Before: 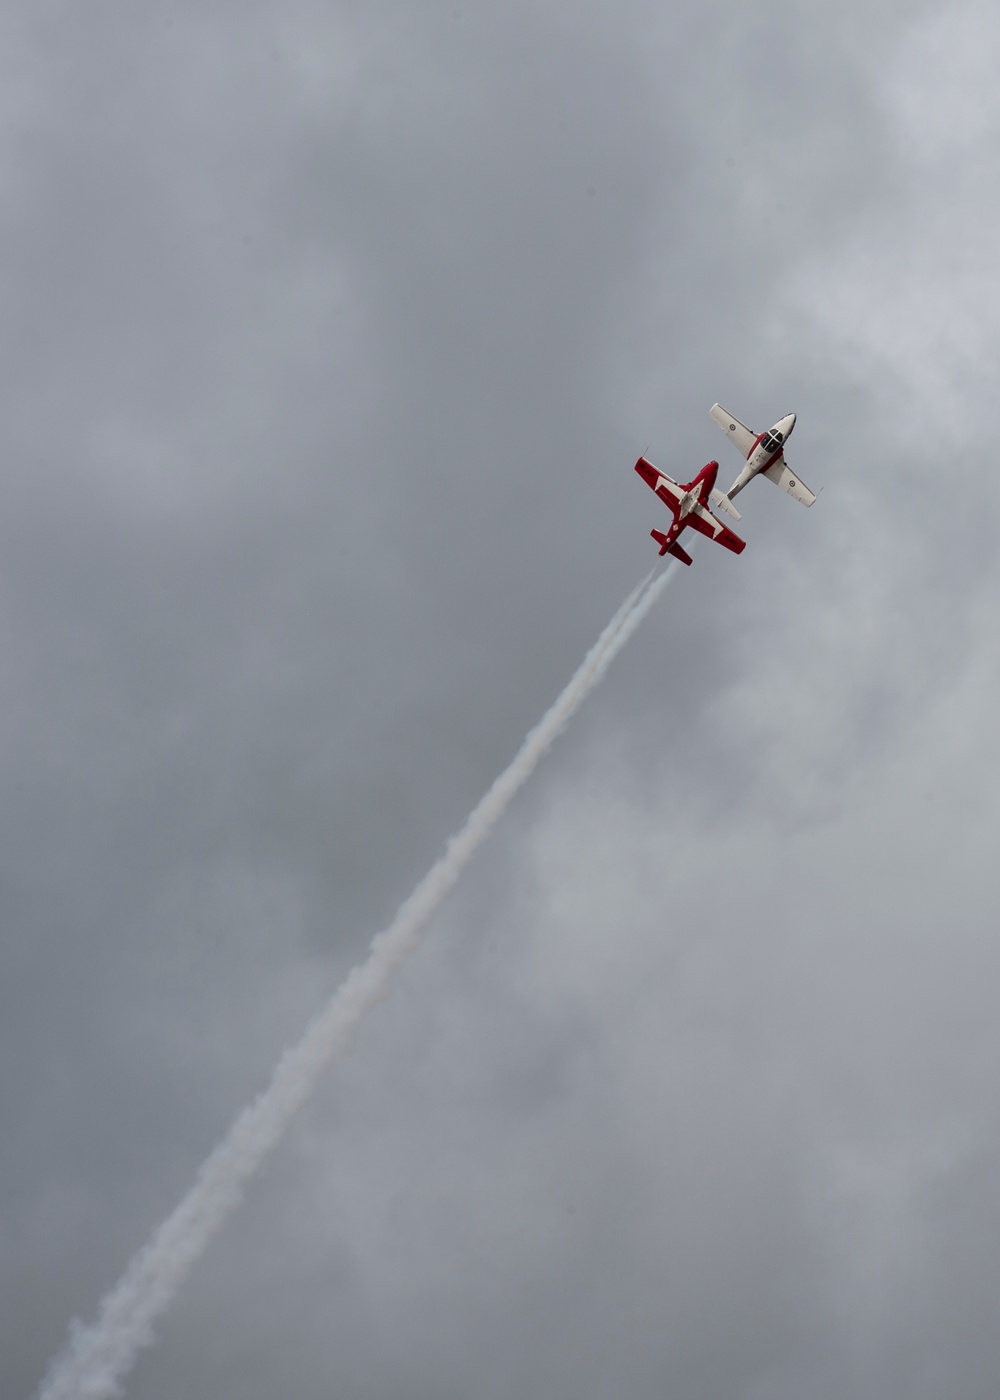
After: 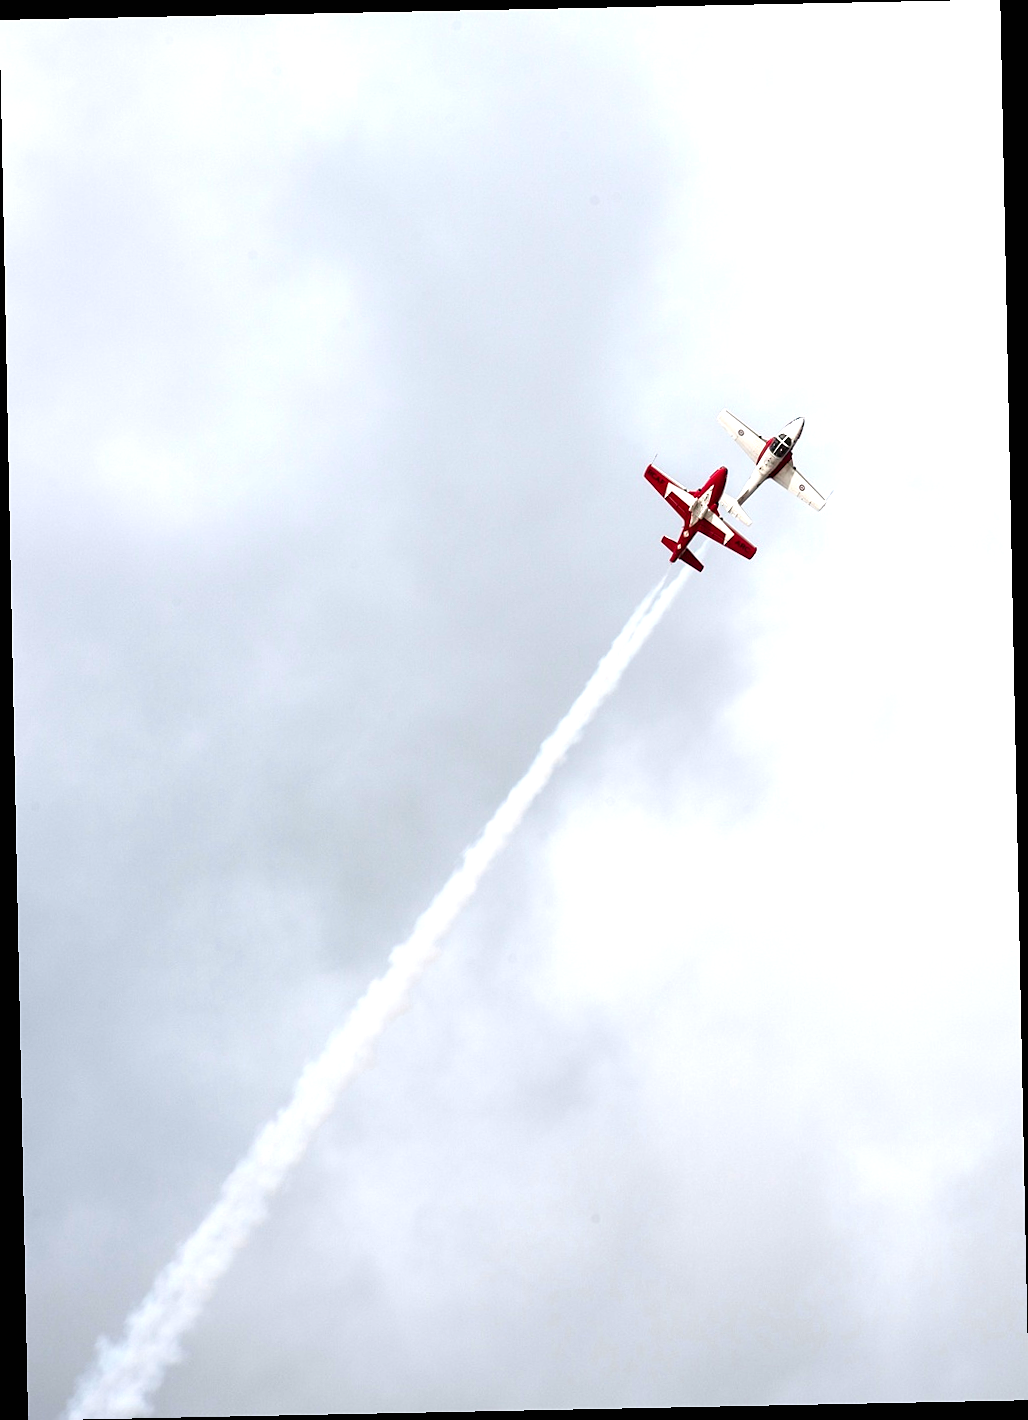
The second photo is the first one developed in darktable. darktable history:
exposure: exposure 0.3 EV, compensate highlight preservation false
levels: levels [0, 0.352, 0.703]
sharpen: radius 1.272, amount 0.305, threshold 0
sigmoid: contrast 1.22, skew 0.65
rotate and perspective: rotation -1.17°, automatic cropping off
